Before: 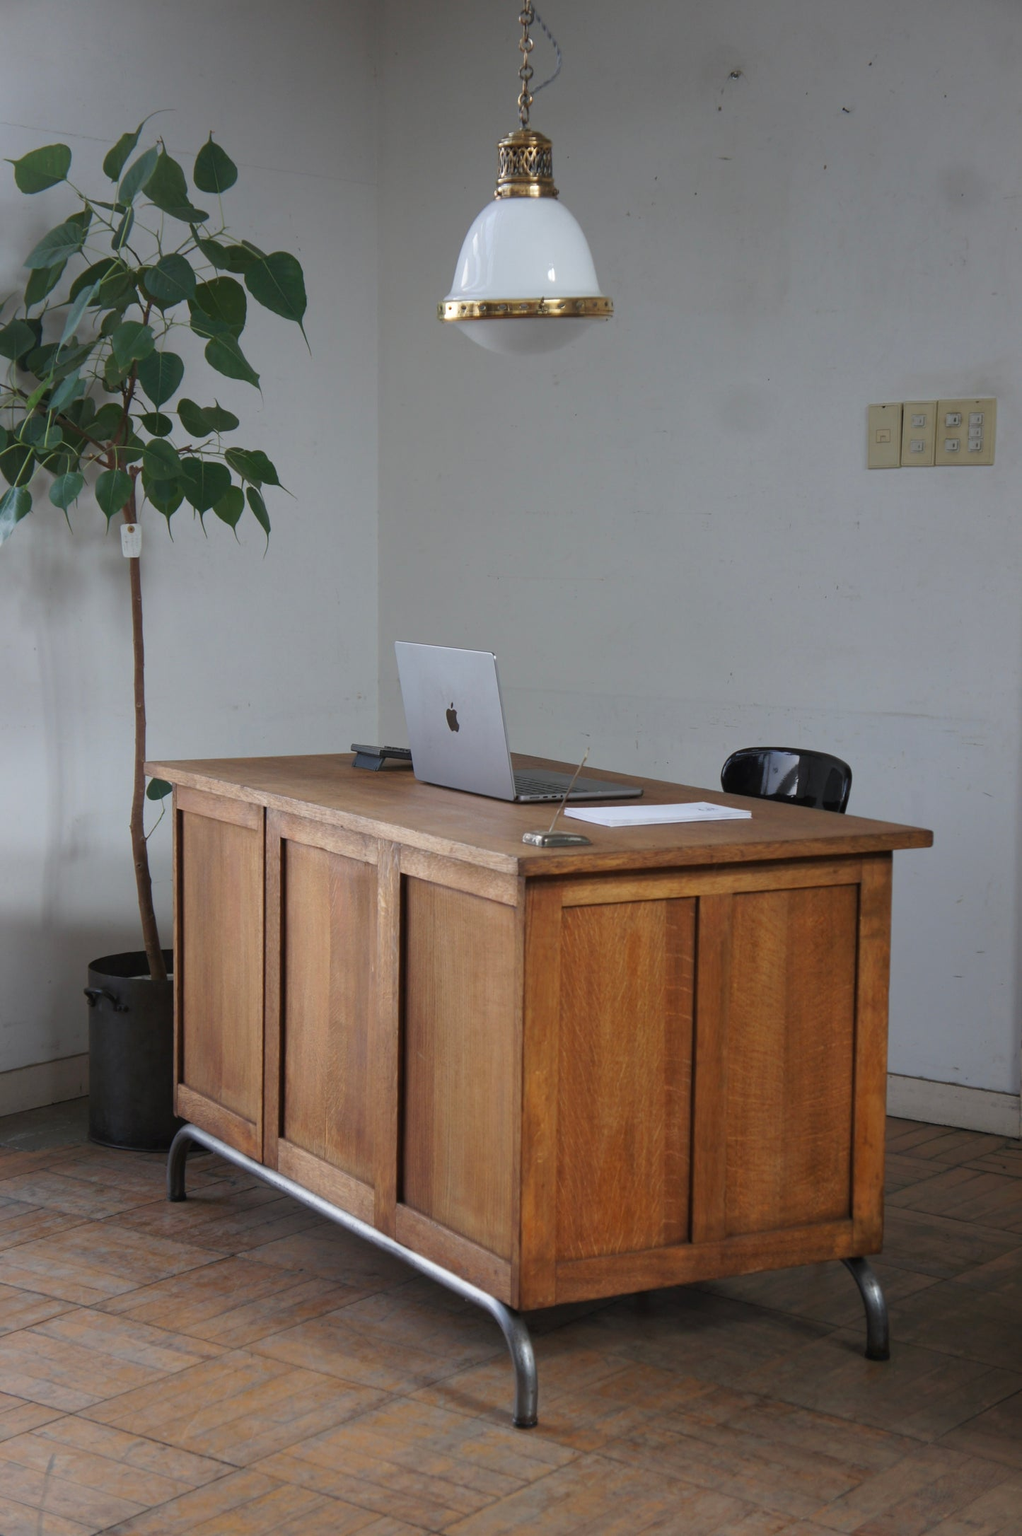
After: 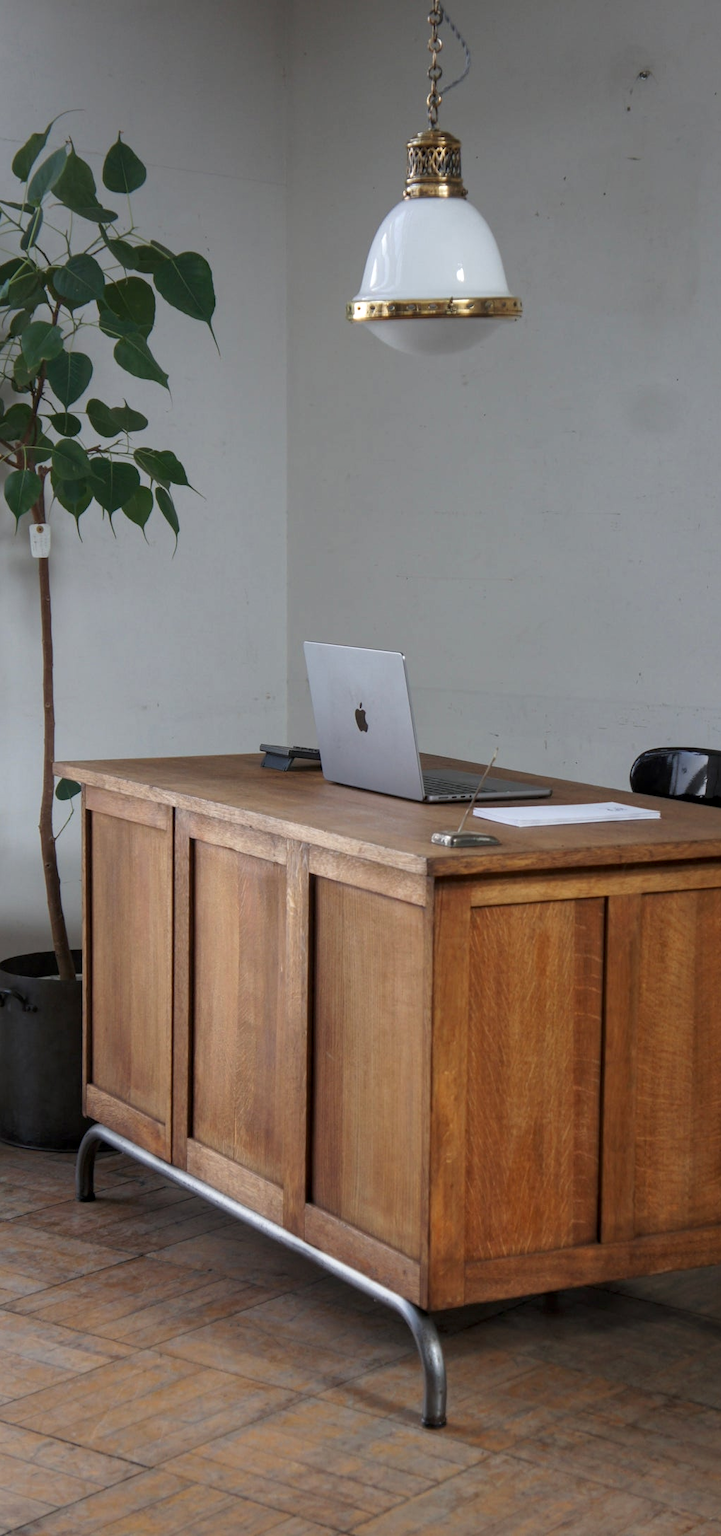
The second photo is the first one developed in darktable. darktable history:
local contrast: on, module defaults
crop and rotate: left 8.981%, right 20.376%
